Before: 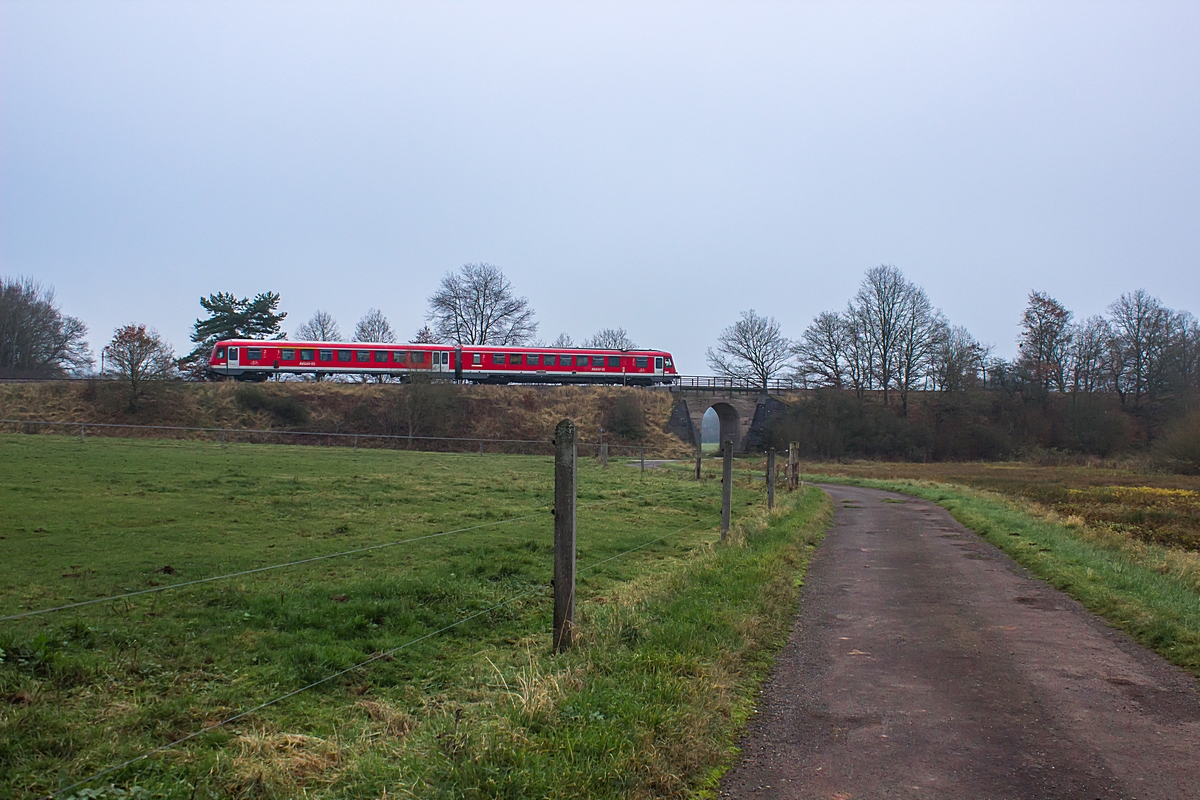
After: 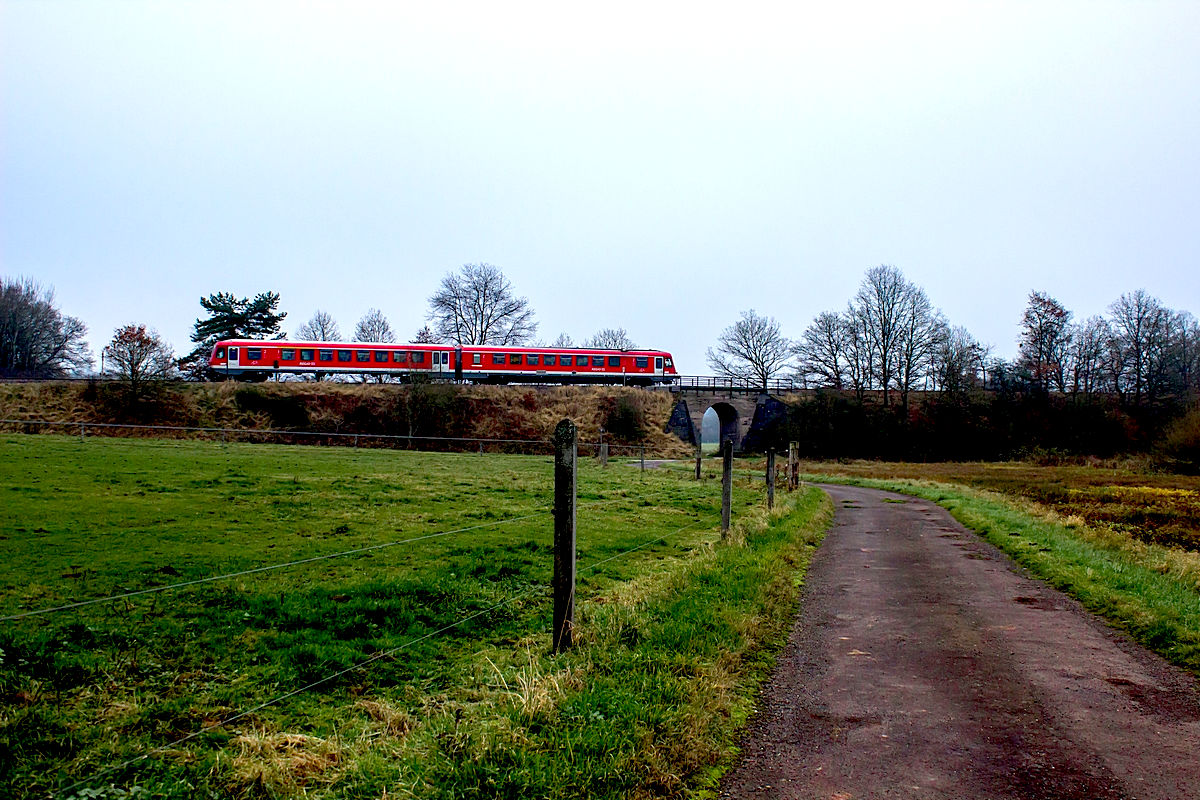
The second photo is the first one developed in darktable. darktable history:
exposure: black level correction 0.04, exposure 0.499 EV, compensate highlight preservation false
